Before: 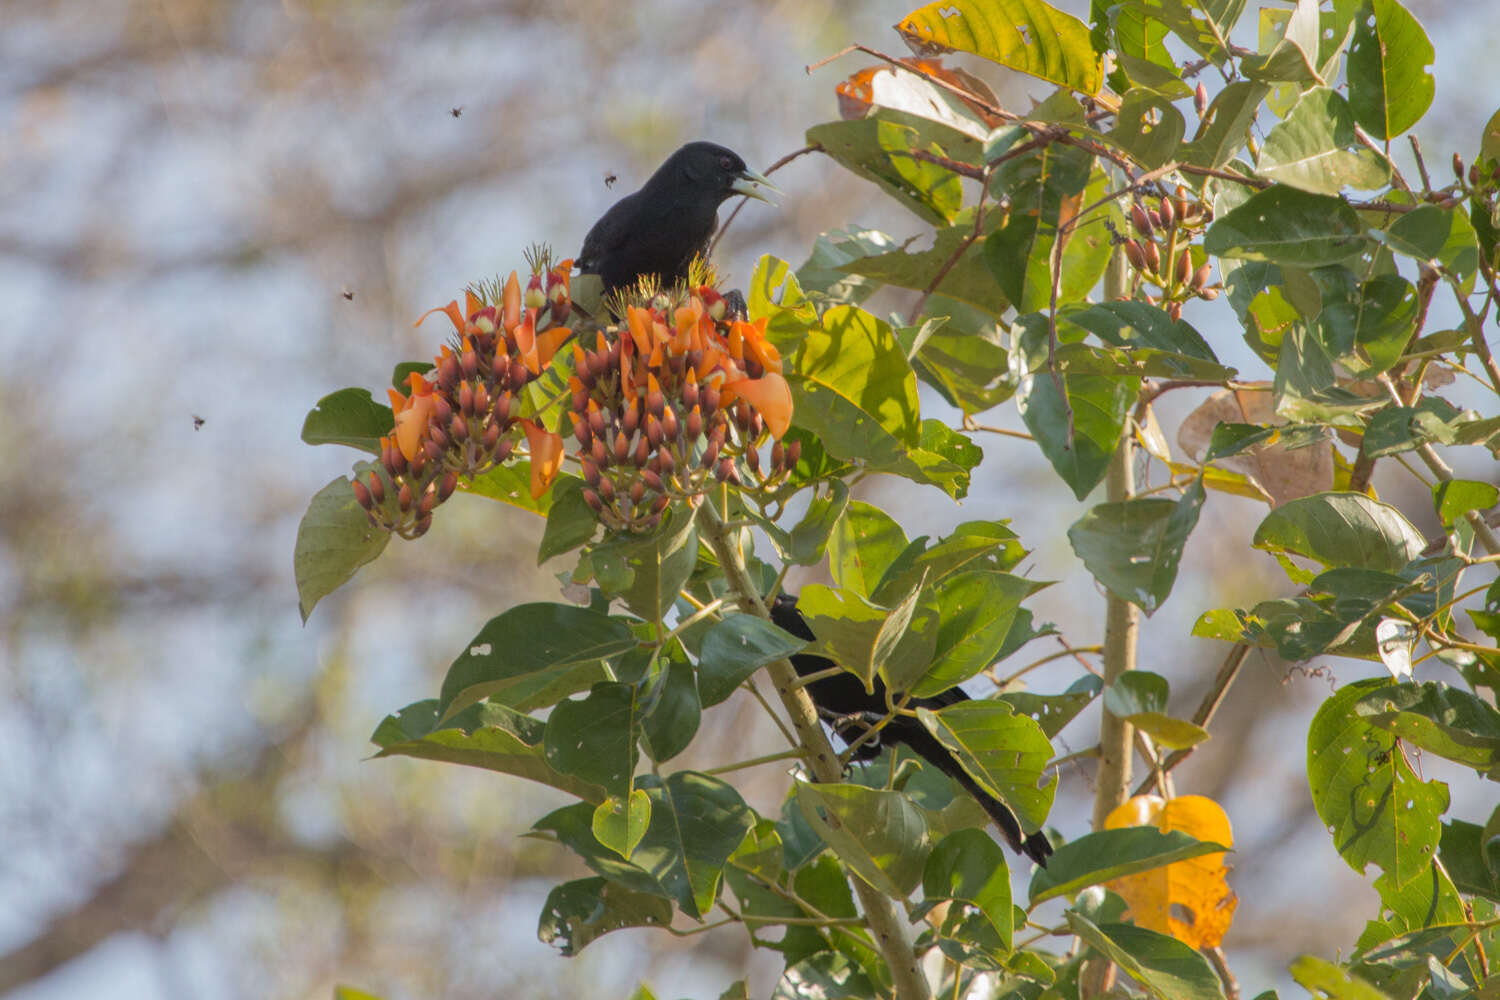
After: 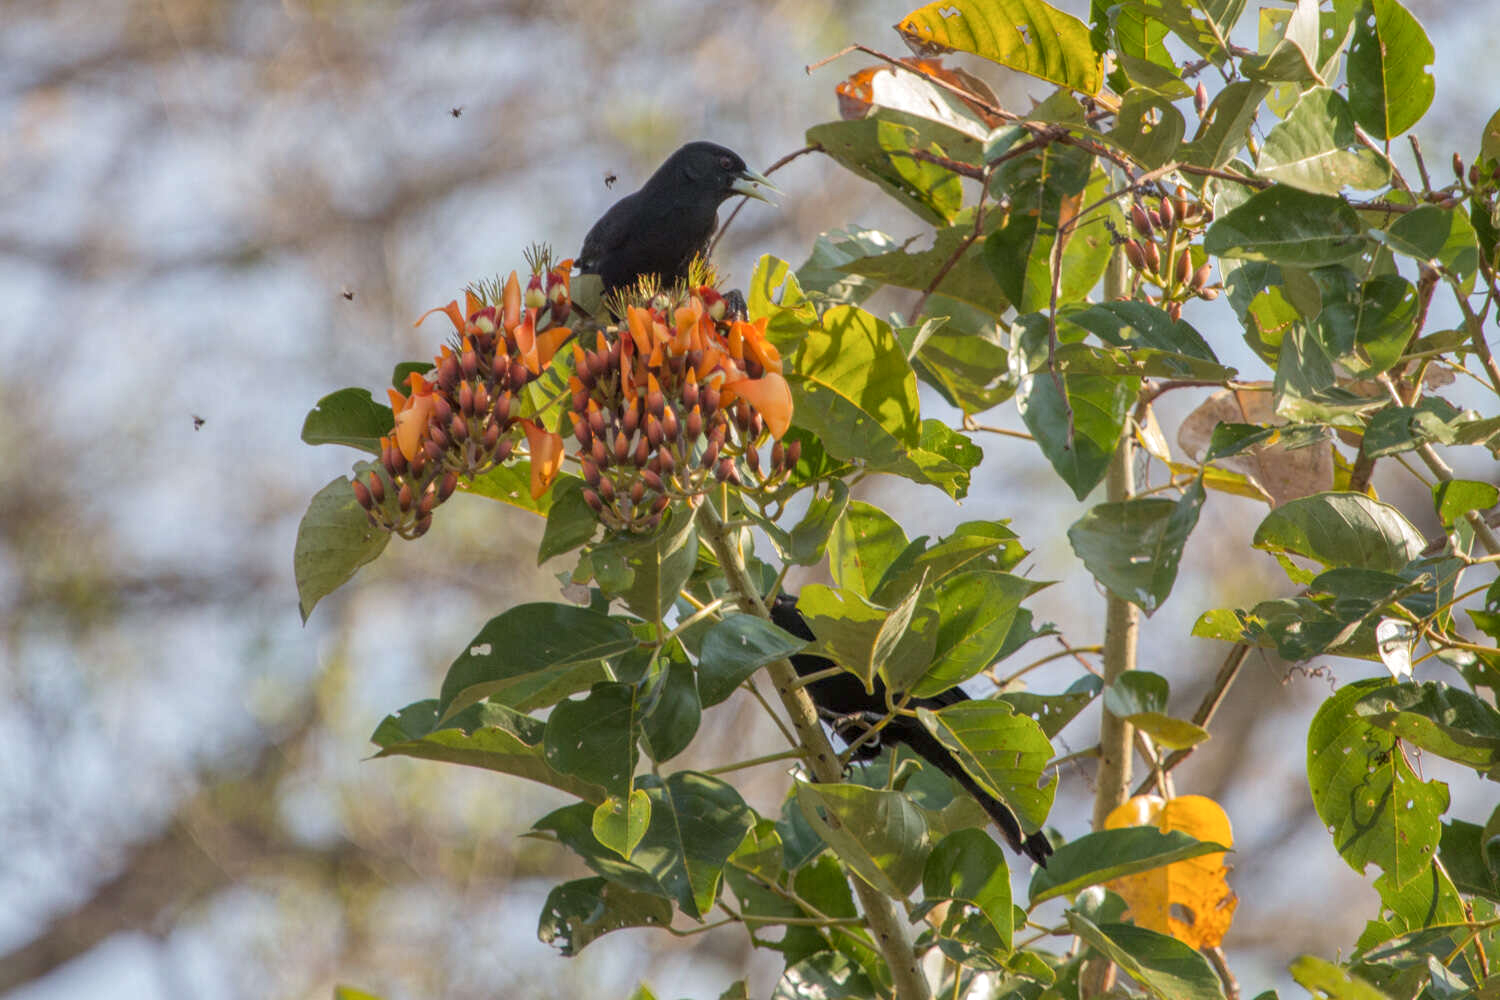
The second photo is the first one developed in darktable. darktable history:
local contrast: highlights 55%, shadows 52%, detail 130%, midtone range 0.452
tone equalizer: on, module defaults
